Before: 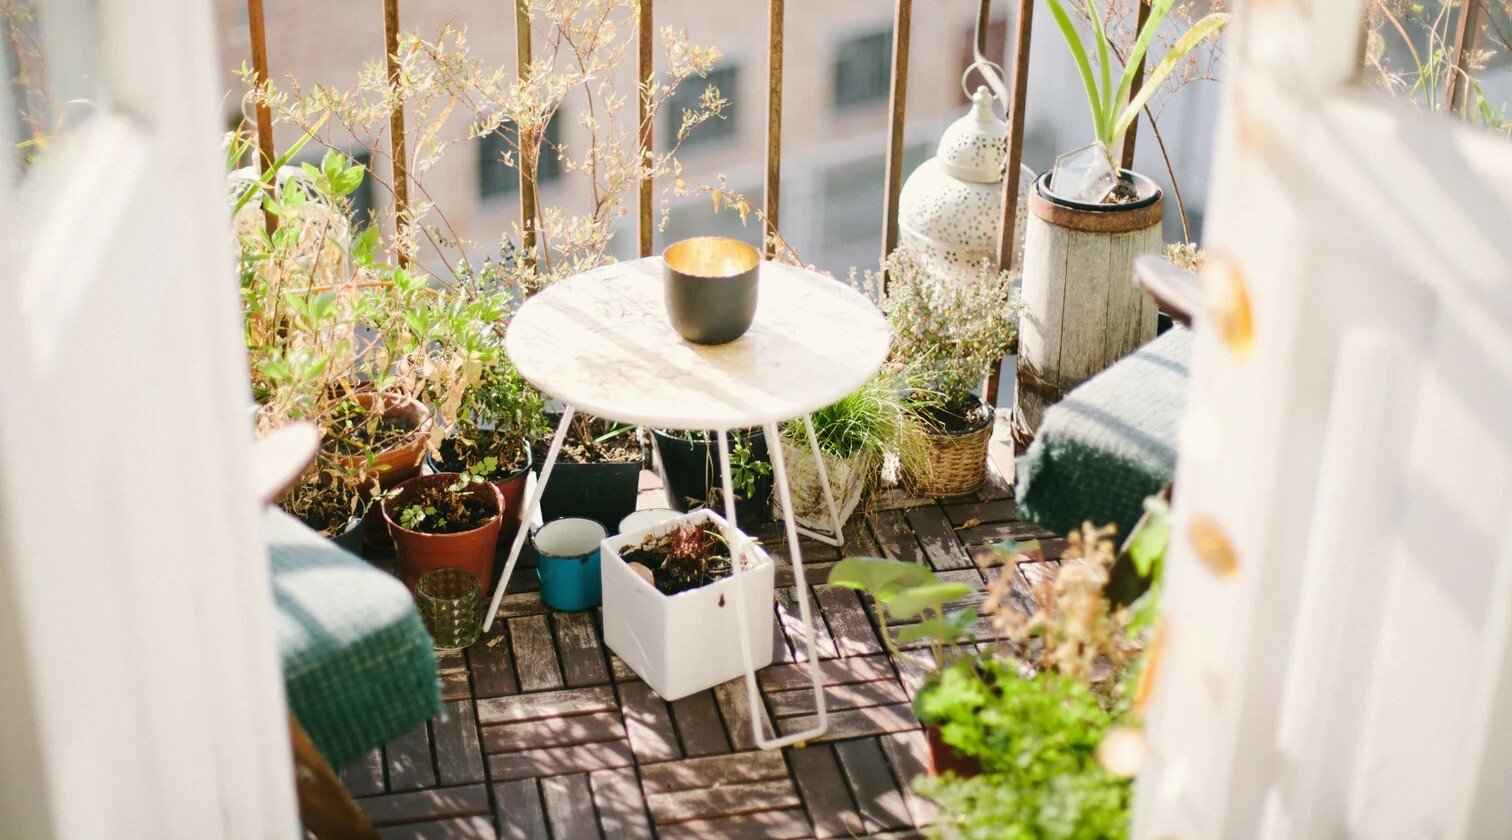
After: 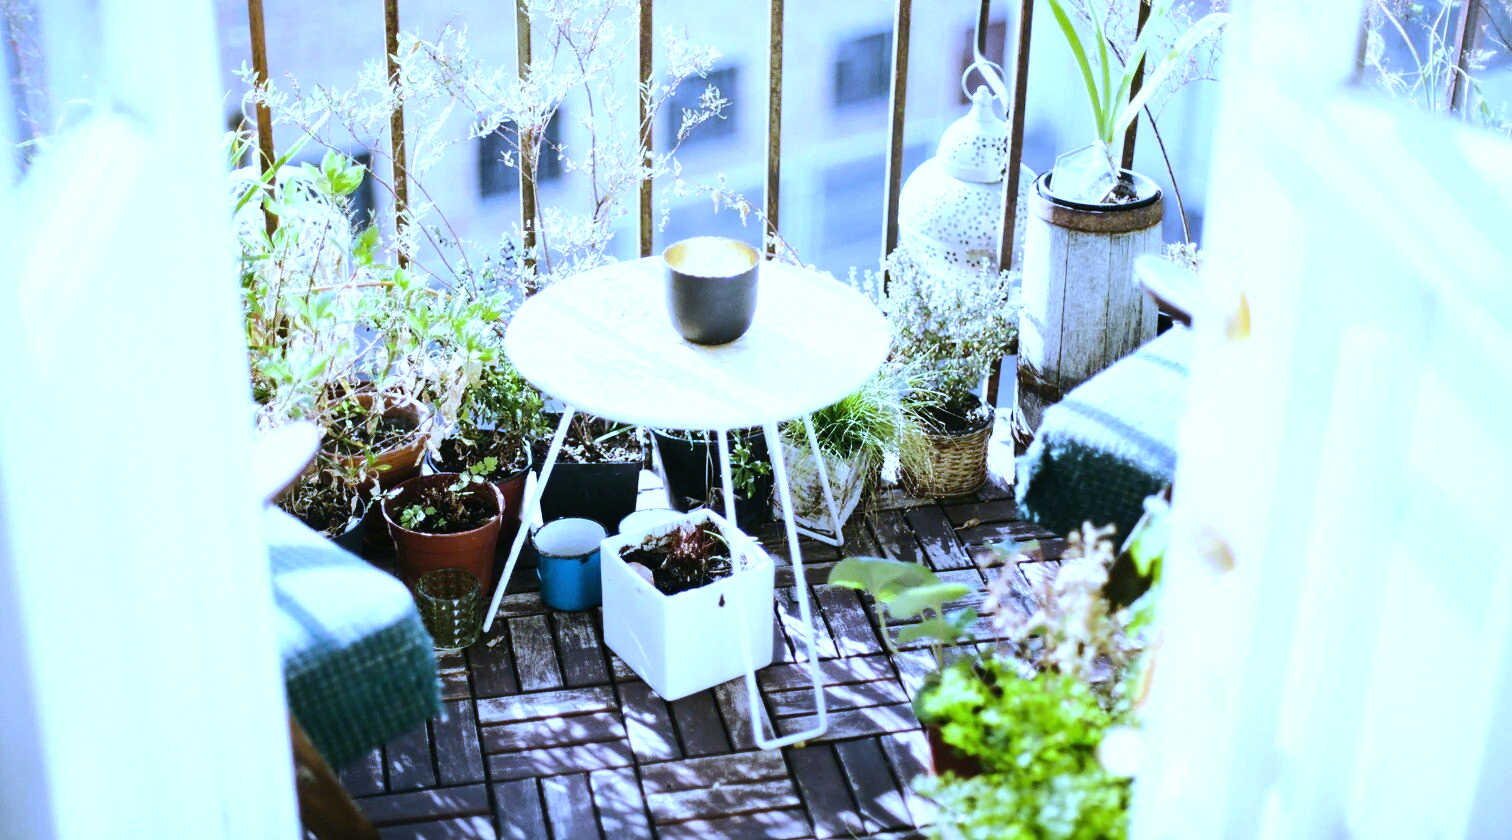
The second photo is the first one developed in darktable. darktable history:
tone equalizer: -8 EV -0.75 EV, -7 EV -0.7 EV, -6 EV -0.6 EV, -5 EV -0.4 EV, -3 EV 0.4 EV, -2 EV 0.6 EV, -1 EV 0.7 EV, +0 EV 0.75 EV, edges refinement/feathering 500, mask exposure compensation -1.57 EV, preserve details no
white balance: red 0.766, blue 1.537
